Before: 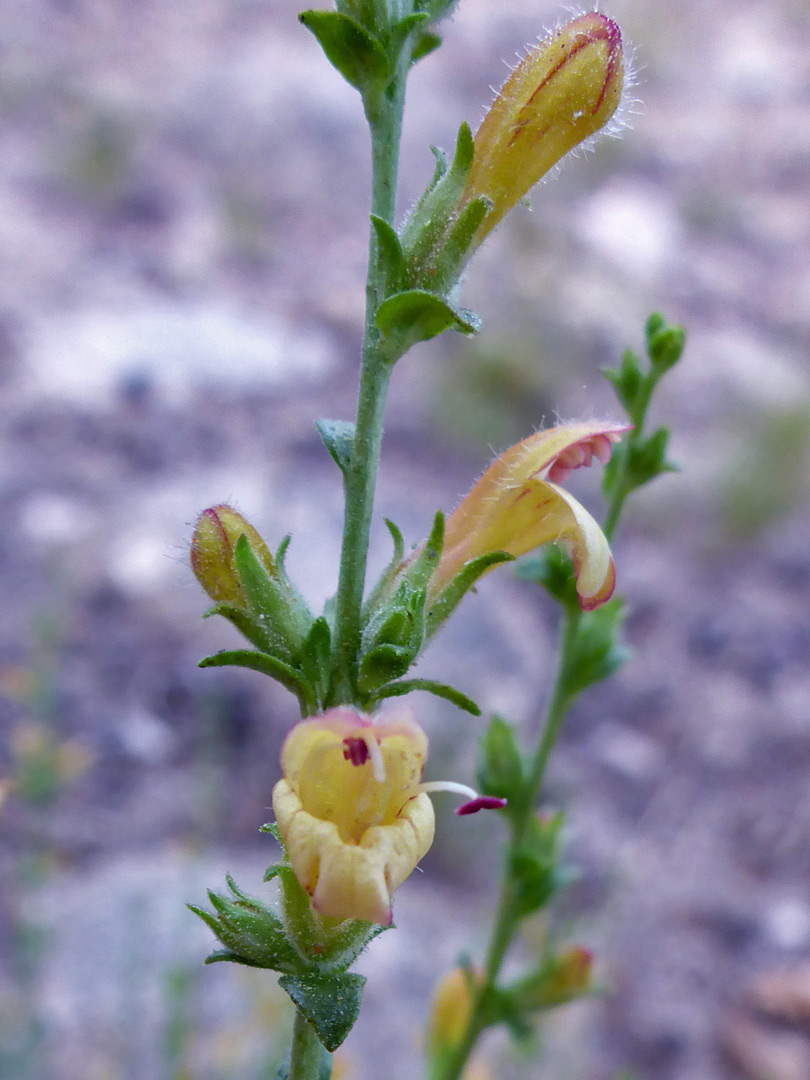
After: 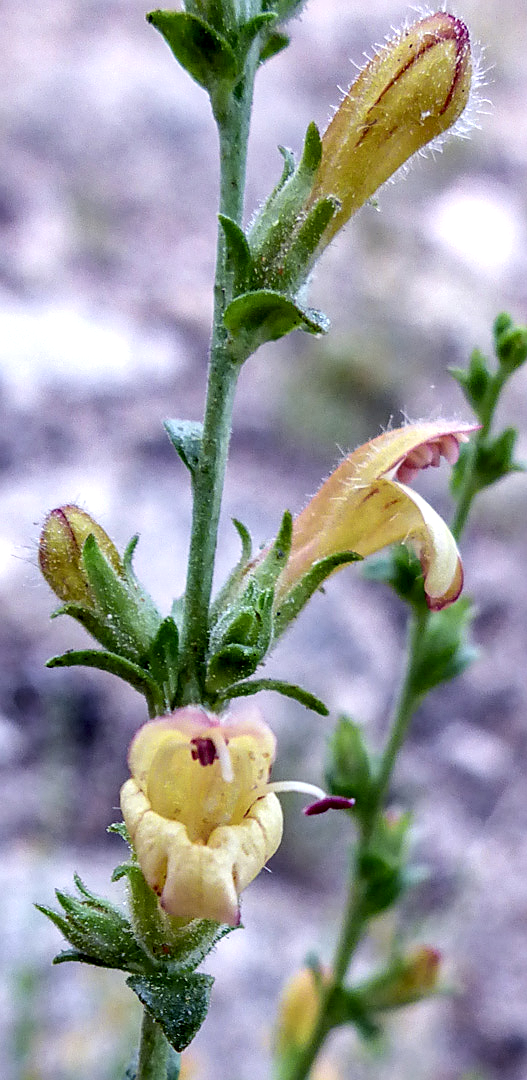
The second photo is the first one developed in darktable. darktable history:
sharpen: on, module defaults
tone curve: curves: ch0 [(0, 0) (0.004, 0.001) (0.133, 0.112) (0.325, 0.362) (0.832, 0.893) (1, 1)], color space Lab, independent channels, preserve colors none
local contrast: detail 161%
crop and rotate: left 18.774%, right 16.145%
